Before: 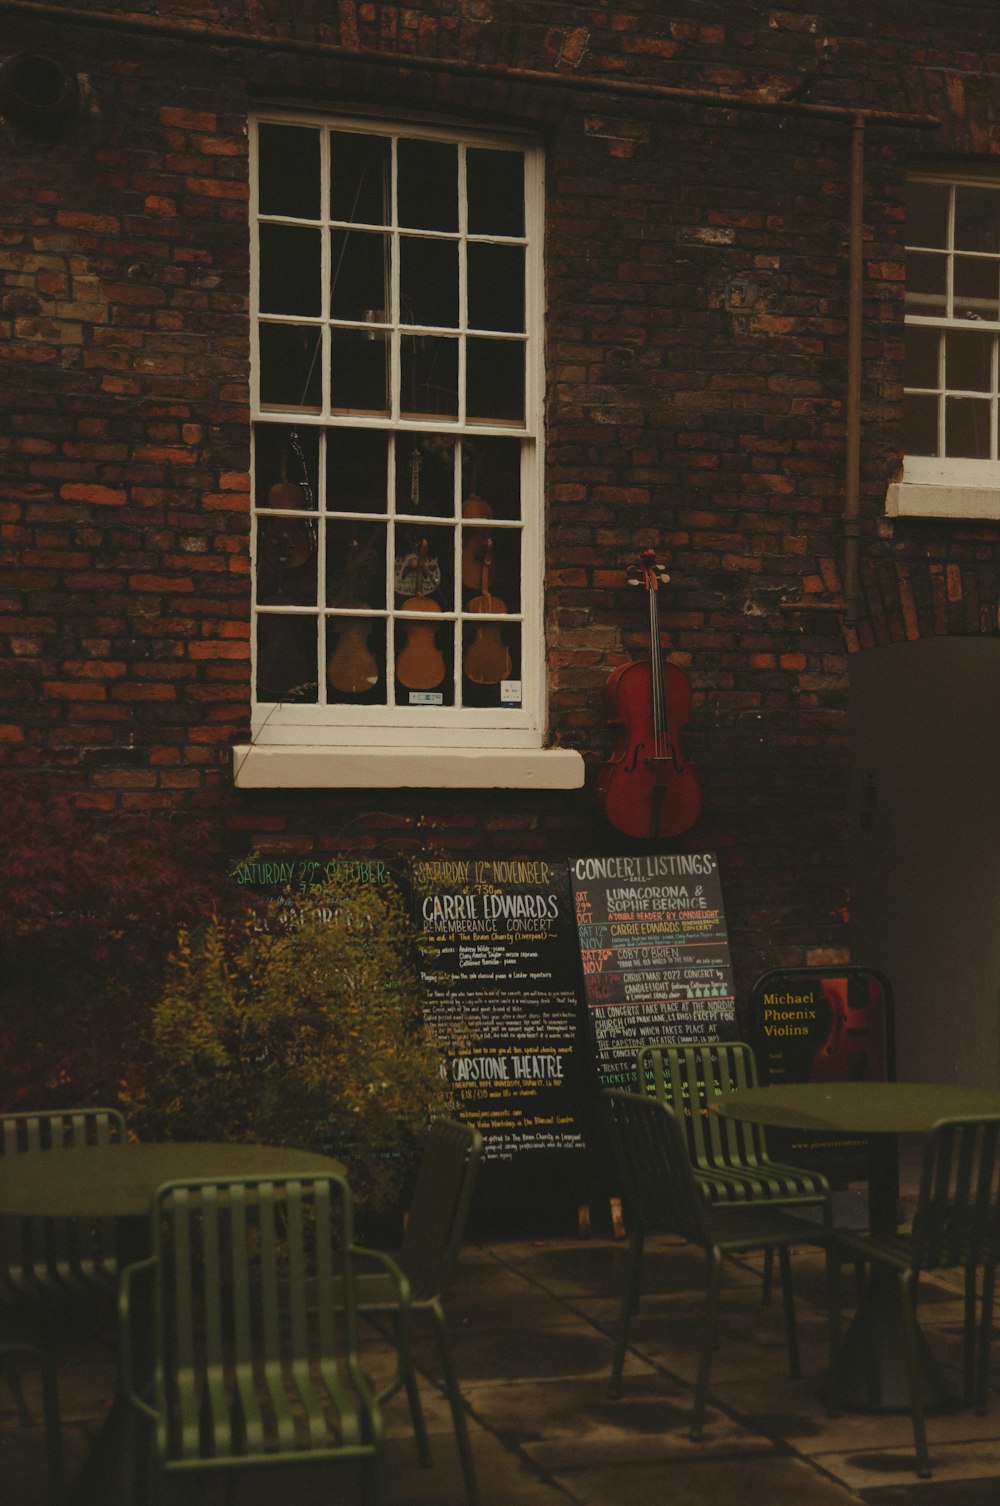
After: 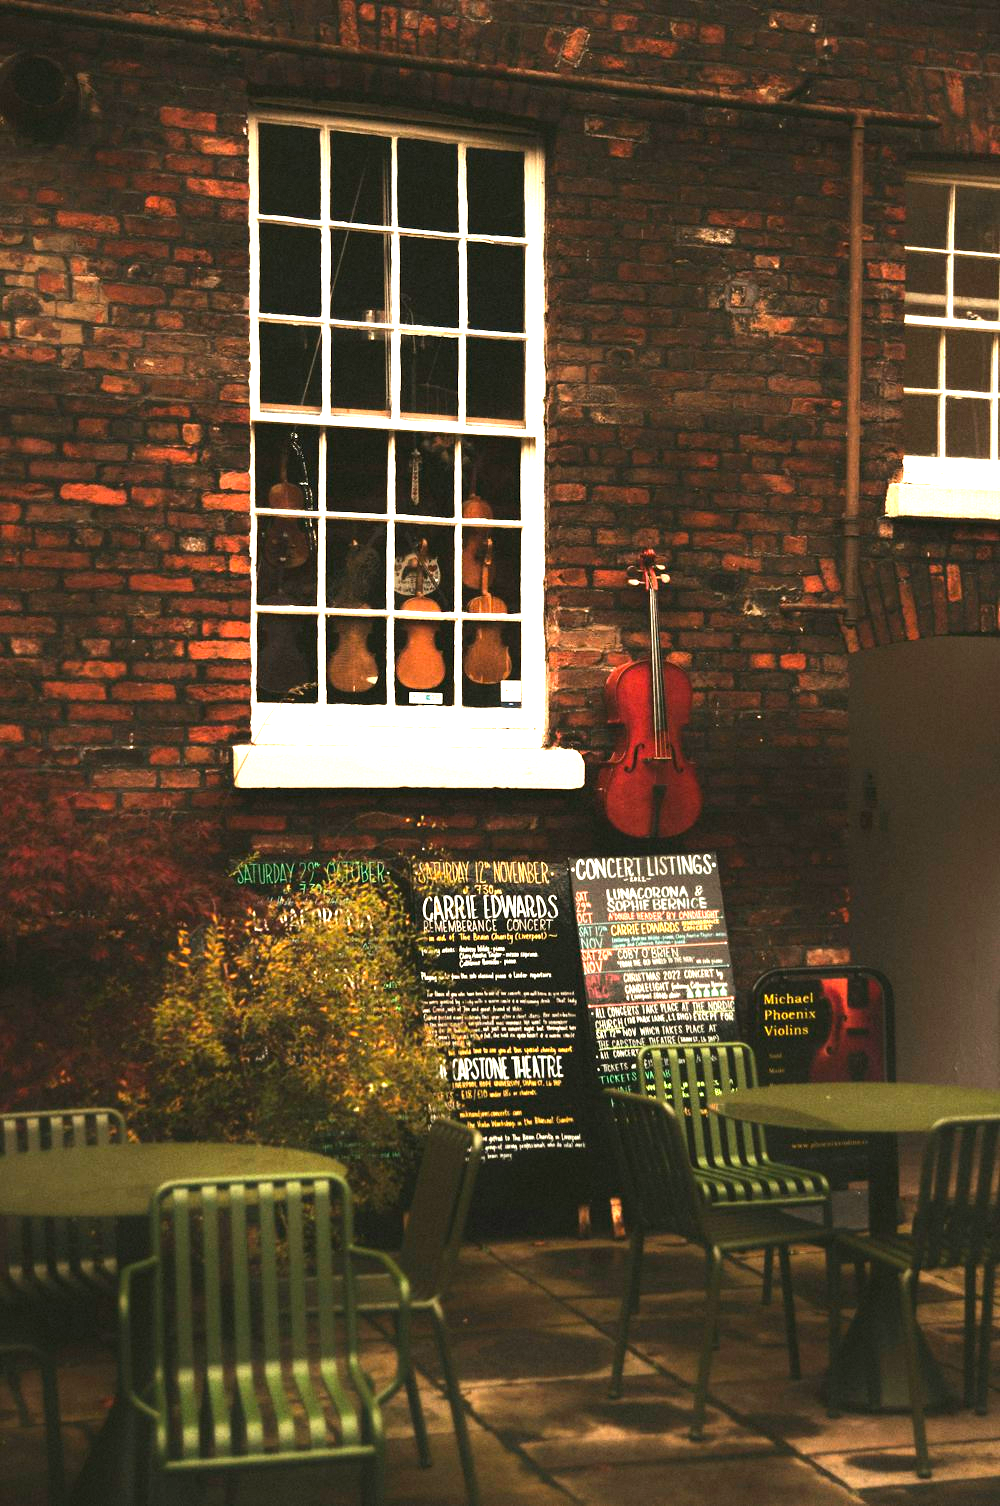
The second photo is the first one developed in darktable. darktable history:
tone equalizer: -8 EV -1.08 EV, -7 EV -1.05 EV, -6 EV -0.905 EV, -5 EV -0.552 EV, -3 EV 0.599 EV, -2 EV 0.886 EV, -1 EV 1 EV, +0 EV 1.07 EV, edges refinement/feathering 500, mask exposure compensation -1.57 EV, preserve details guided filter
exposure: black level correction 0.001, exposure 1.867 EV, compensate highlight preservation false
